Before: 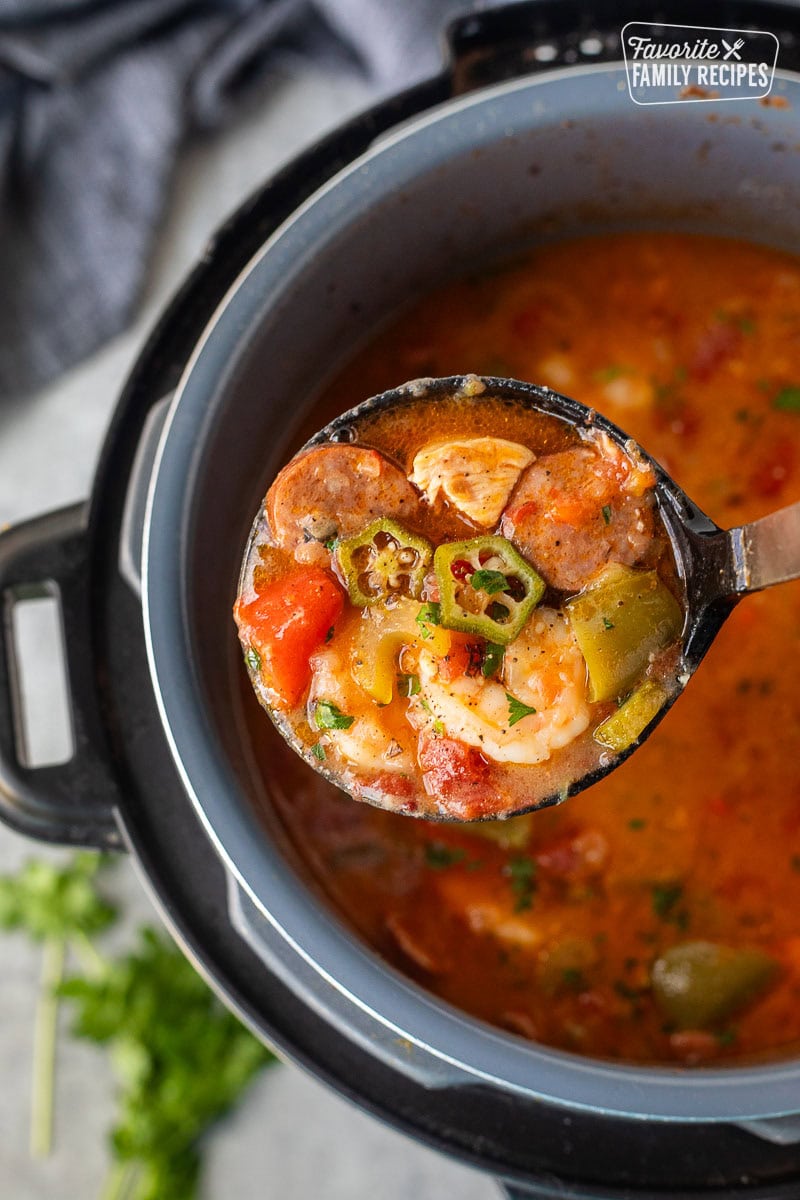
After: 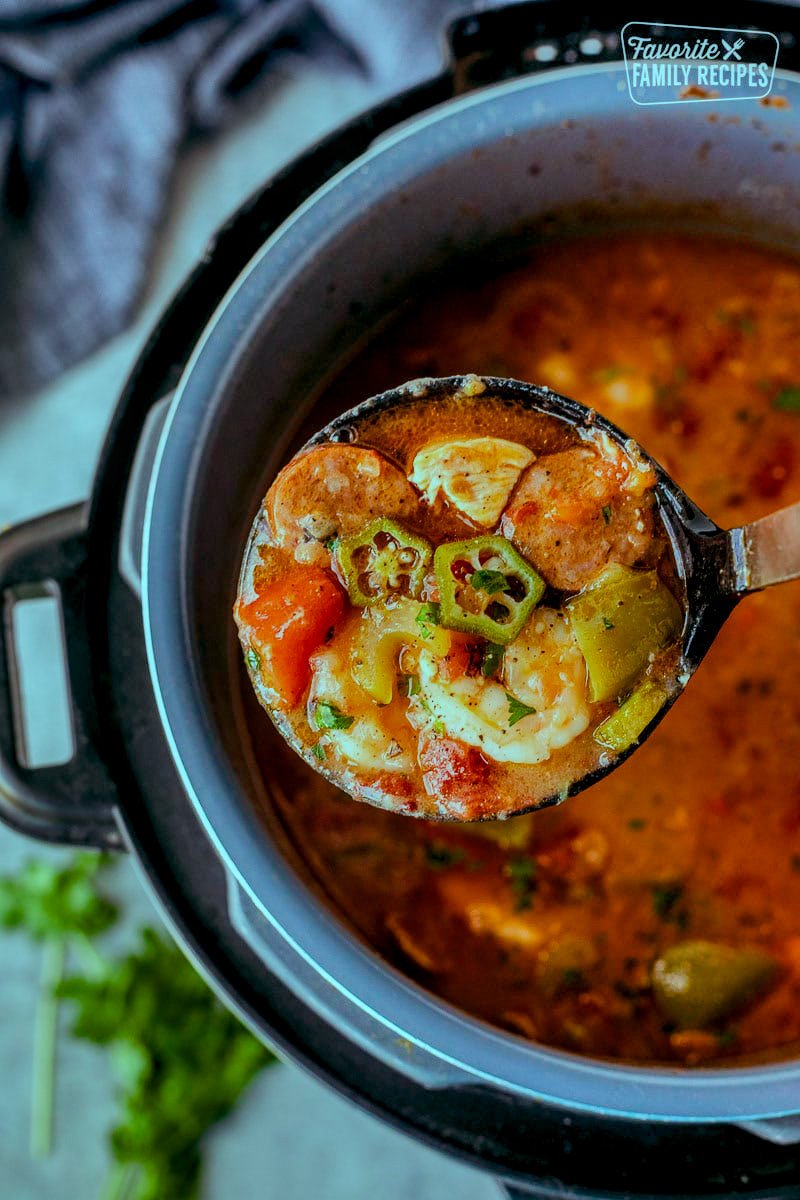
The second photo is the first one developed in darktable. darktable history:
shadows and highlights: radius 100.41, shadows 50.55, highlights -64.36, highlights color adjustment 49.82%, soften with gaussian
local contrast: detail 130%
color balance rgb: shadows lift › luminance -7.7%, shadows lift › chroma 2.13%, shadows lift › hue 165.27°, power › luminance -7.77%, power › chroma 1.34%, power › hue 330.55°, highlights gain › luminance -33.33%, highlights gain › chroma 5.68%, highlights gain › hue 217.2°, global offset › luminance -0.33%, global offset › chroma 0.11%, global offset › hue 165.27°, perceptual saturation grading › global saturation 27.72%, perceptual saturation grading › highlights -25%, perceptual saturation grading › mid-tones 25%, perceptual saturation grading › shadows 50%
